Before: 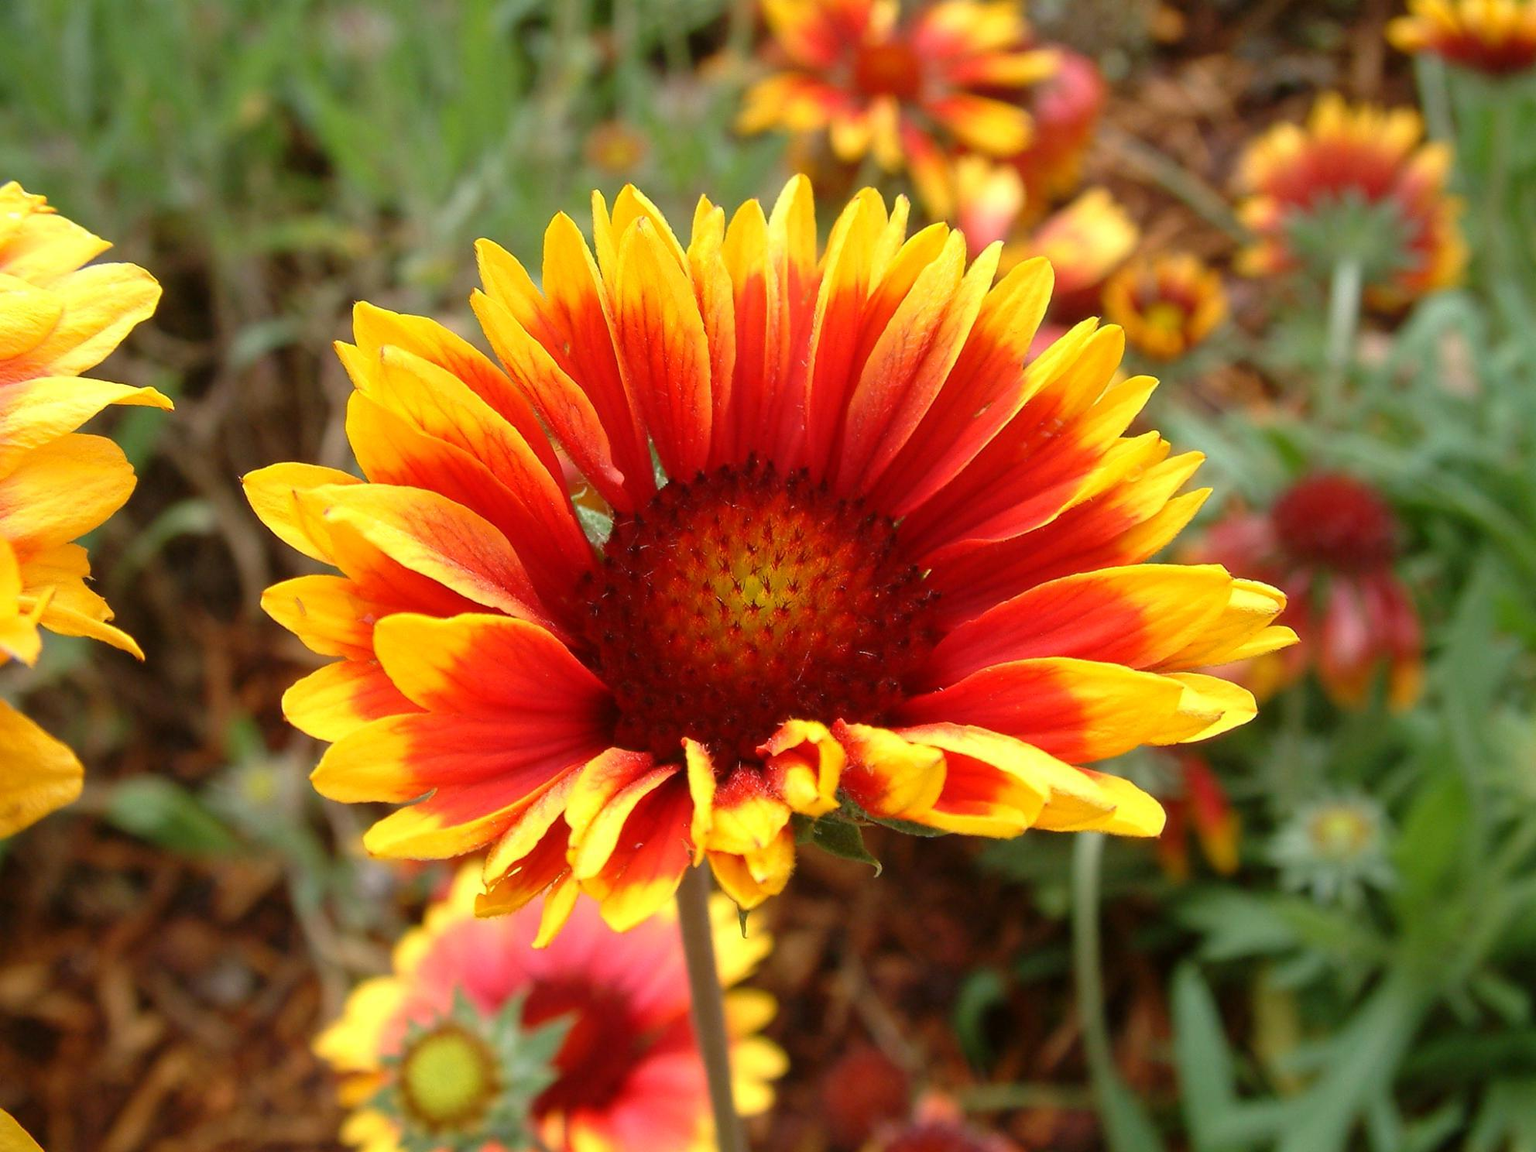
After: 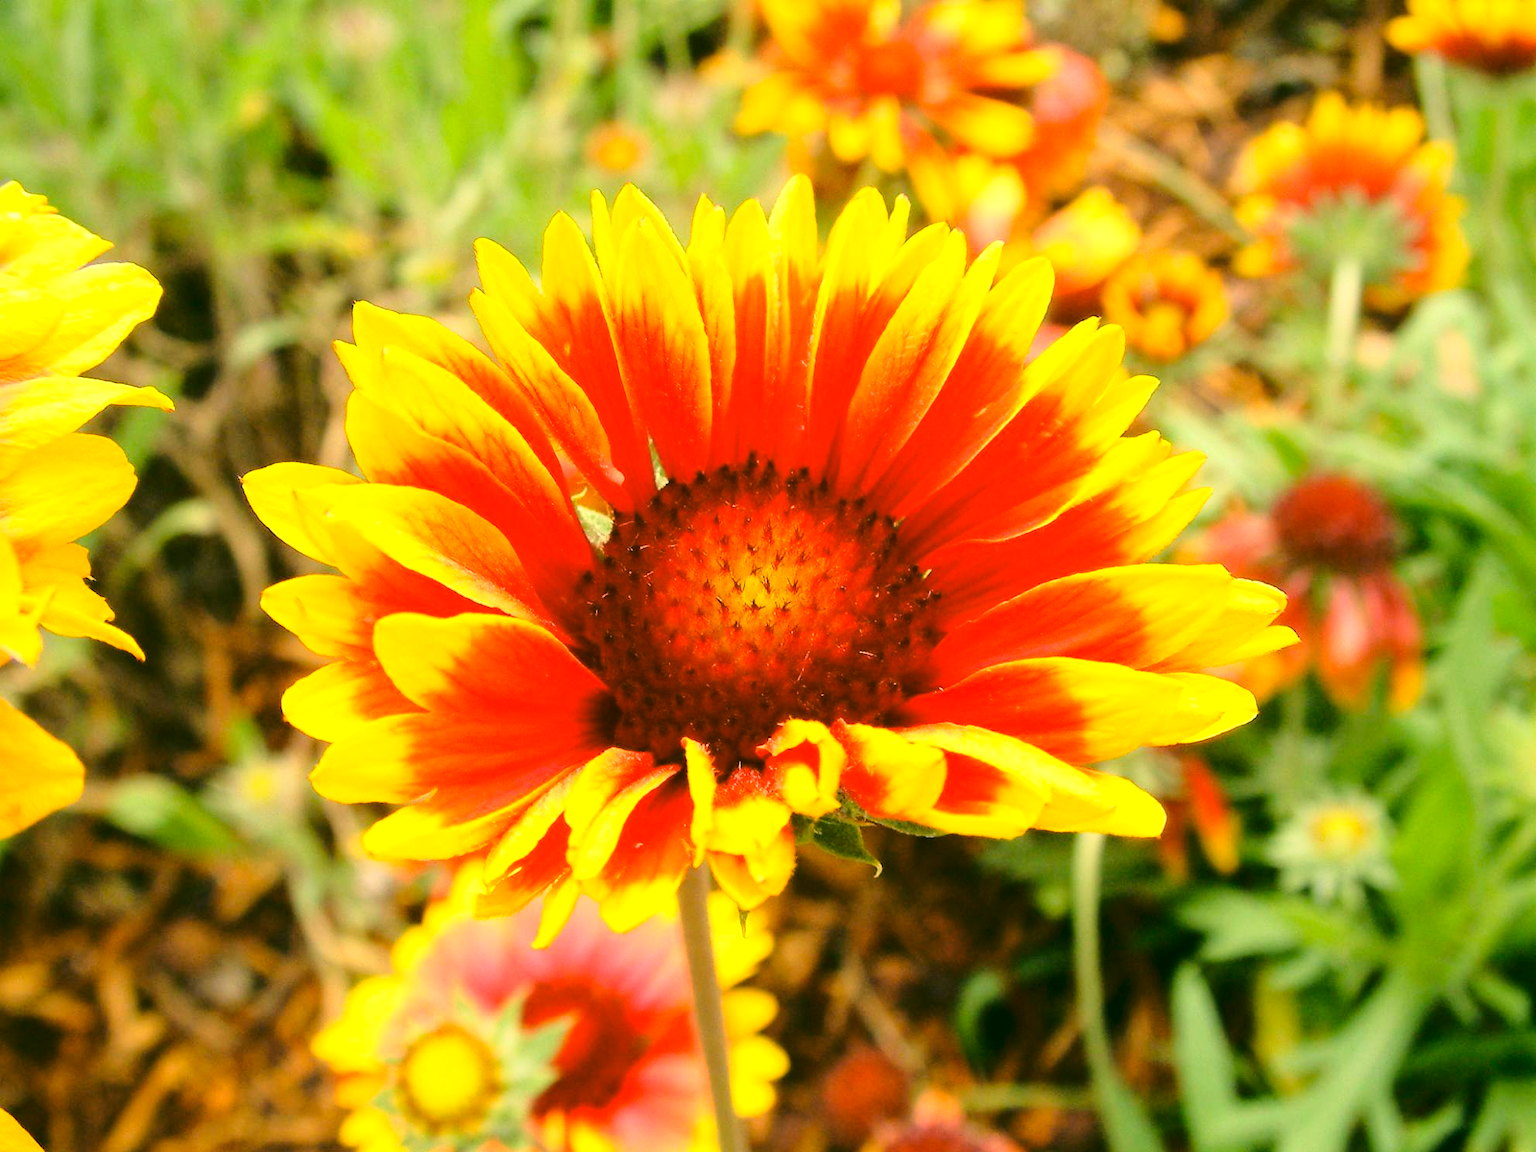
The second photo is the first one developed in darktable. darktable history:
color correction: highlights a* 5.3, highlights b* 24.26, shadows a* -15.58, shadows b* 4.02
base curve: curves: ch0 [(0, 0) (0.028, 0.03) (0.121, 0.232) (0.46, 0.748) (0.859, 0.968) (1, 1)]
exposure: black level correction 0, exposure 0.5 EV, compensate exposure bias true, compensate highlight preservation false
